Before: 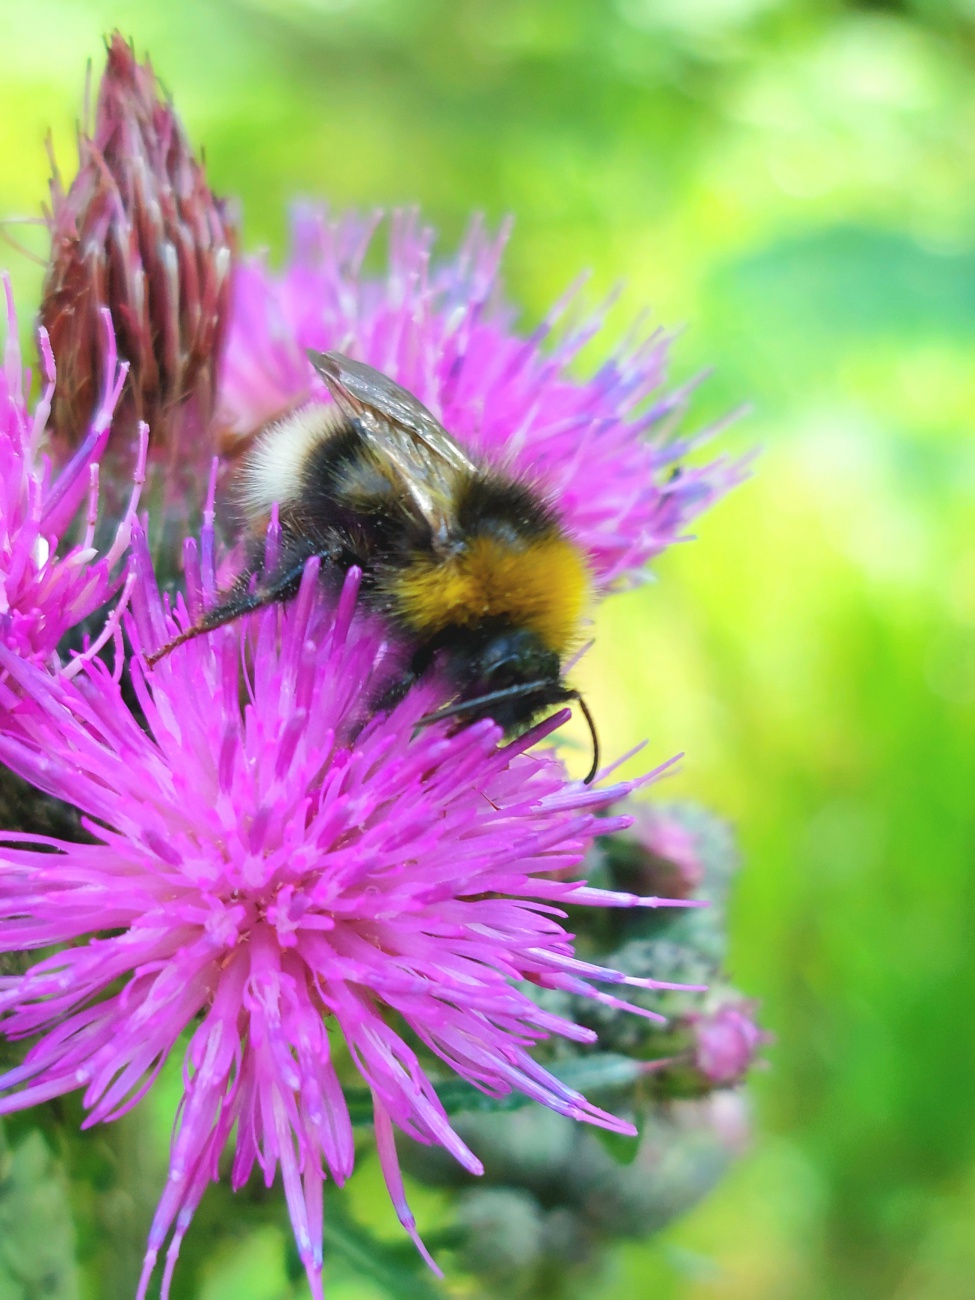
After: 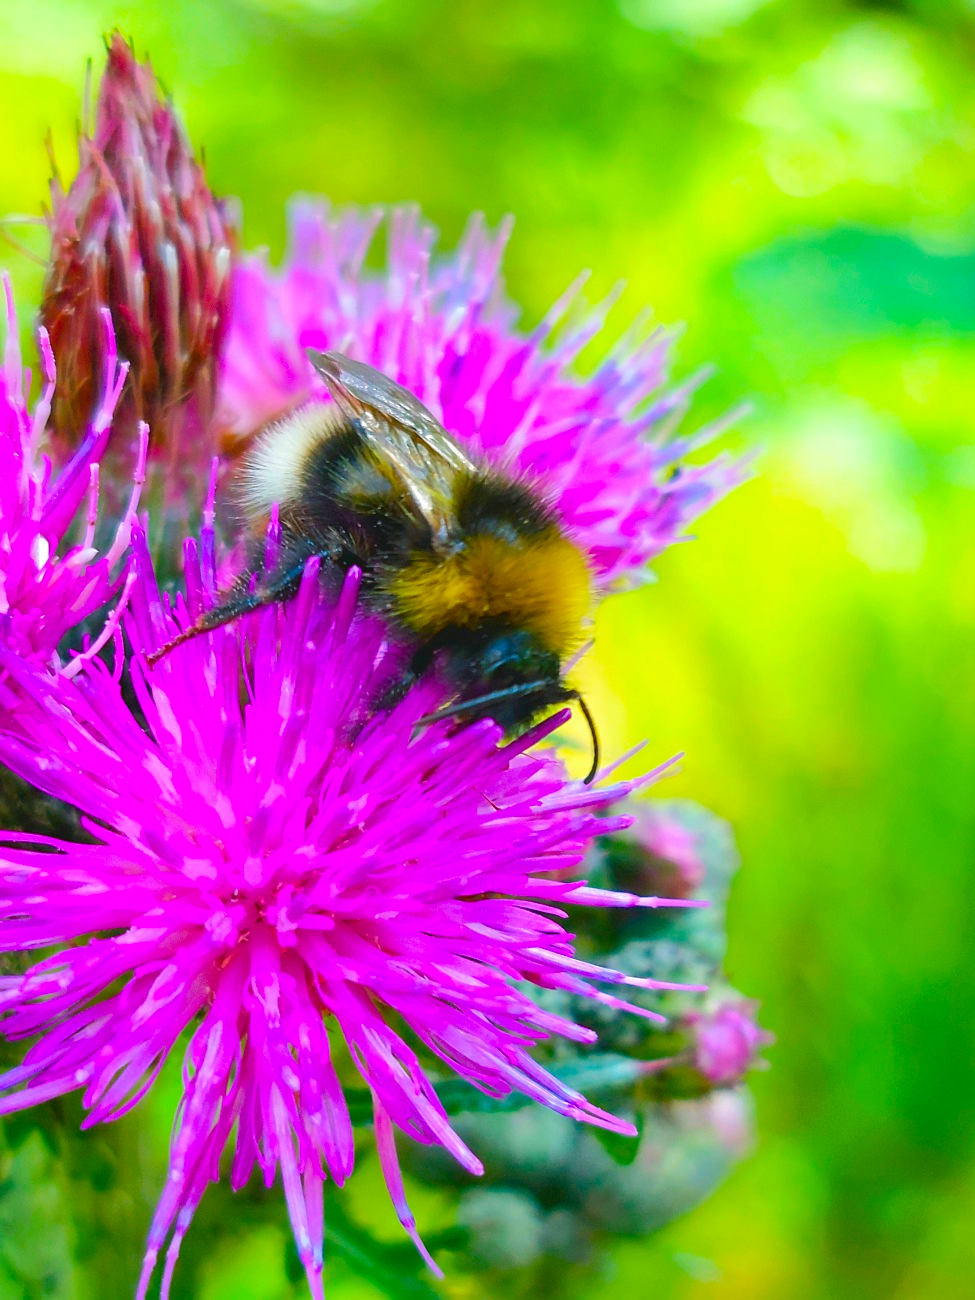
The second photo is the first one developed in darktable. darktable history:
color balance rgb: shadows lift › chroma 2.026%, shadows lift › hue 136.87°, perceptual saturation grading › global saturation 36.426%, perceptual saturation grading › shadows 35.108%, global vibrance 30.83%
sharpen: radius 1.318, amount 0.299, threshold 0.127
